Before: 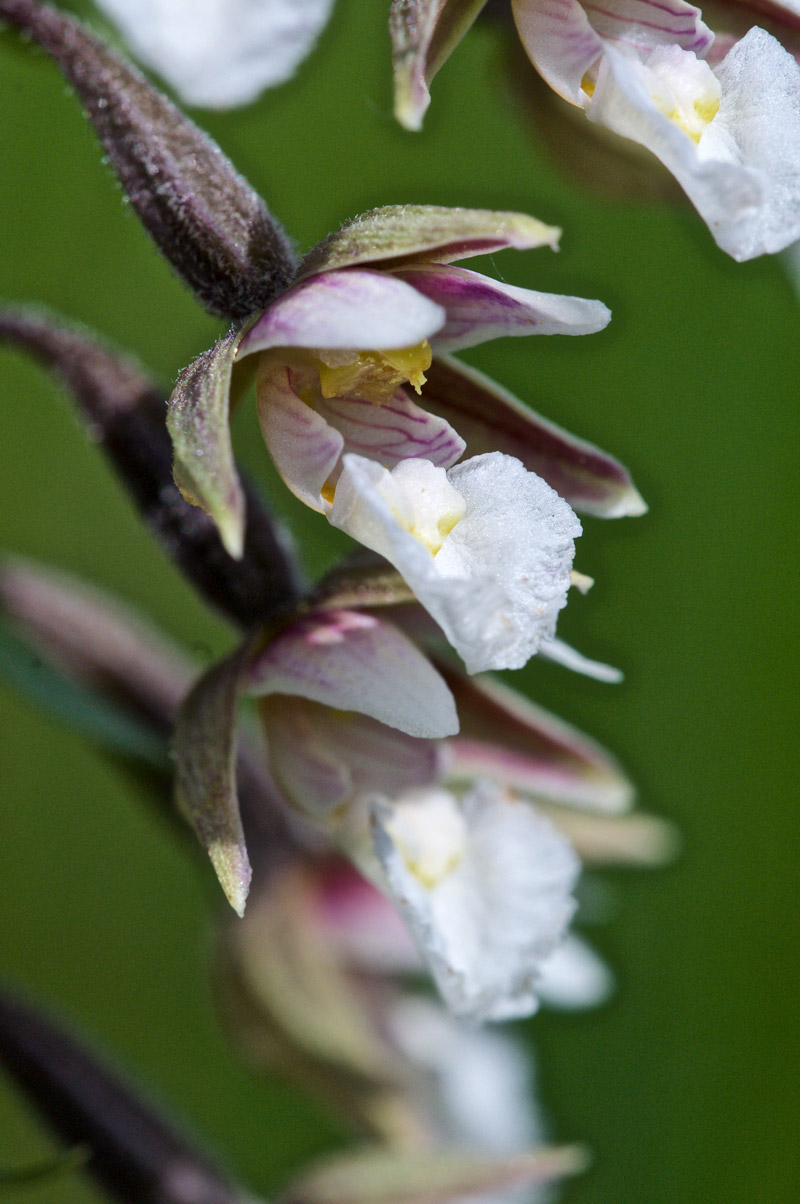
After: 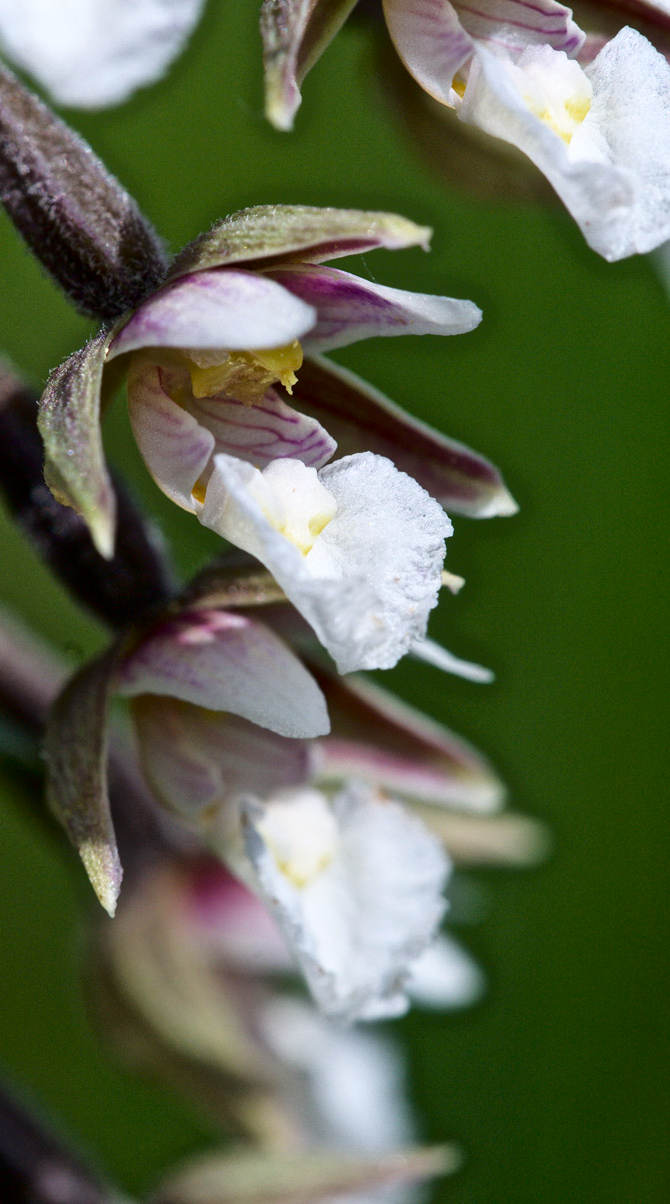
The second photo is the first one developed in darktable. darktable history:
shadows and highlights: shadows -62.32, white point adjustment -5.22, highlights 61.59
crop: left 16.145%
